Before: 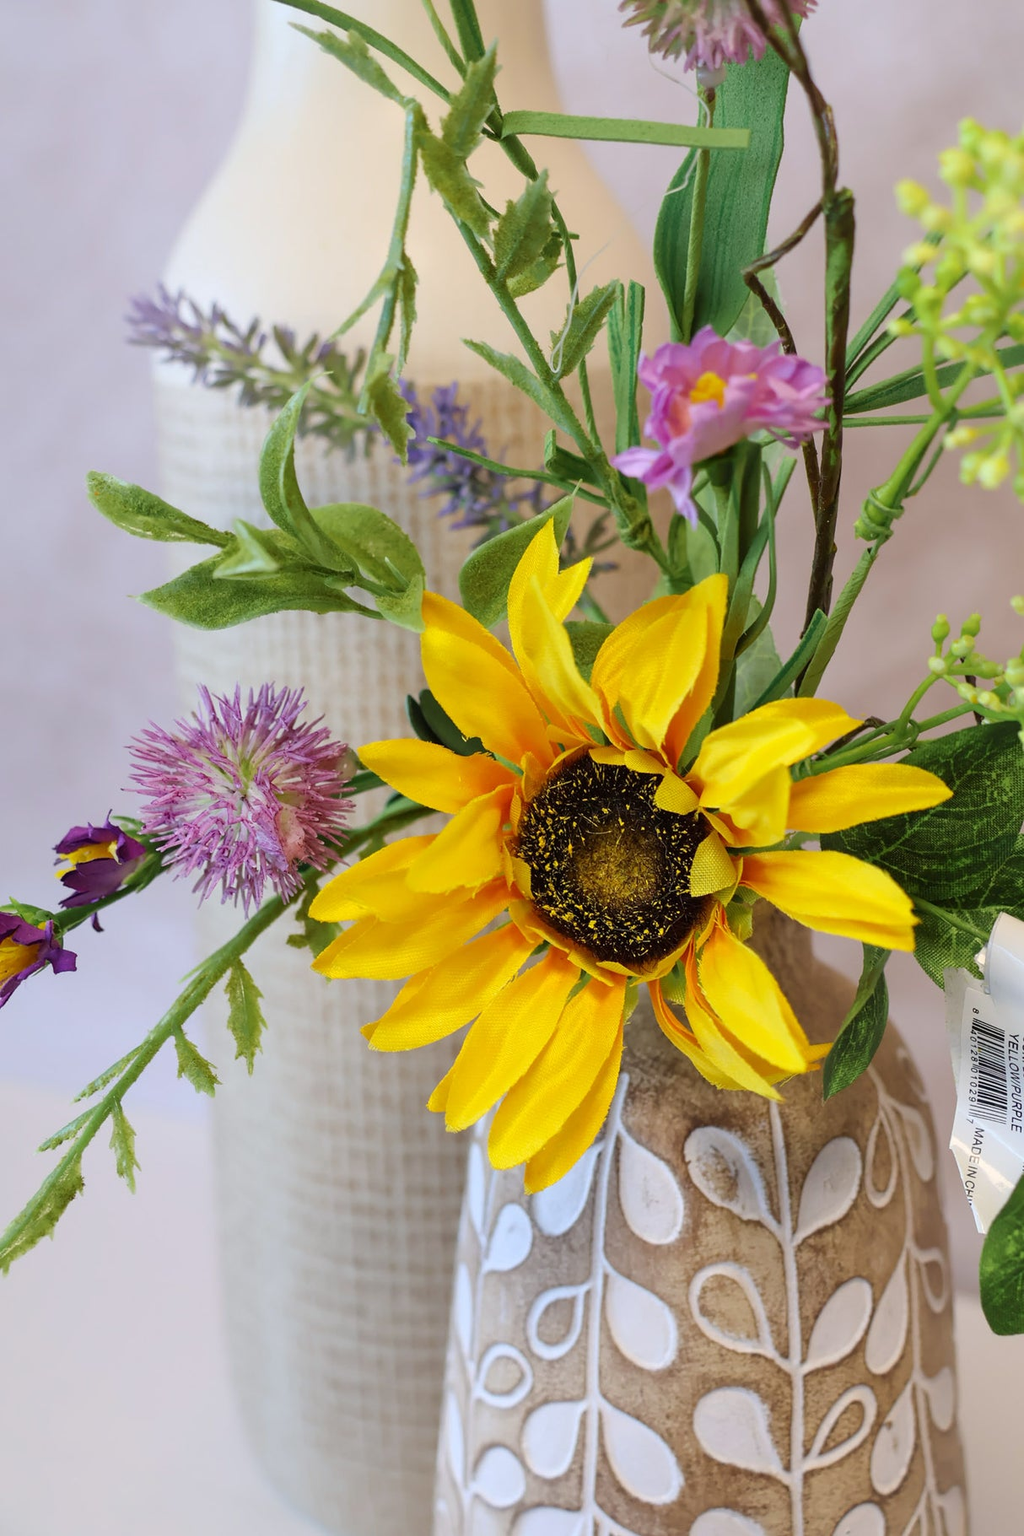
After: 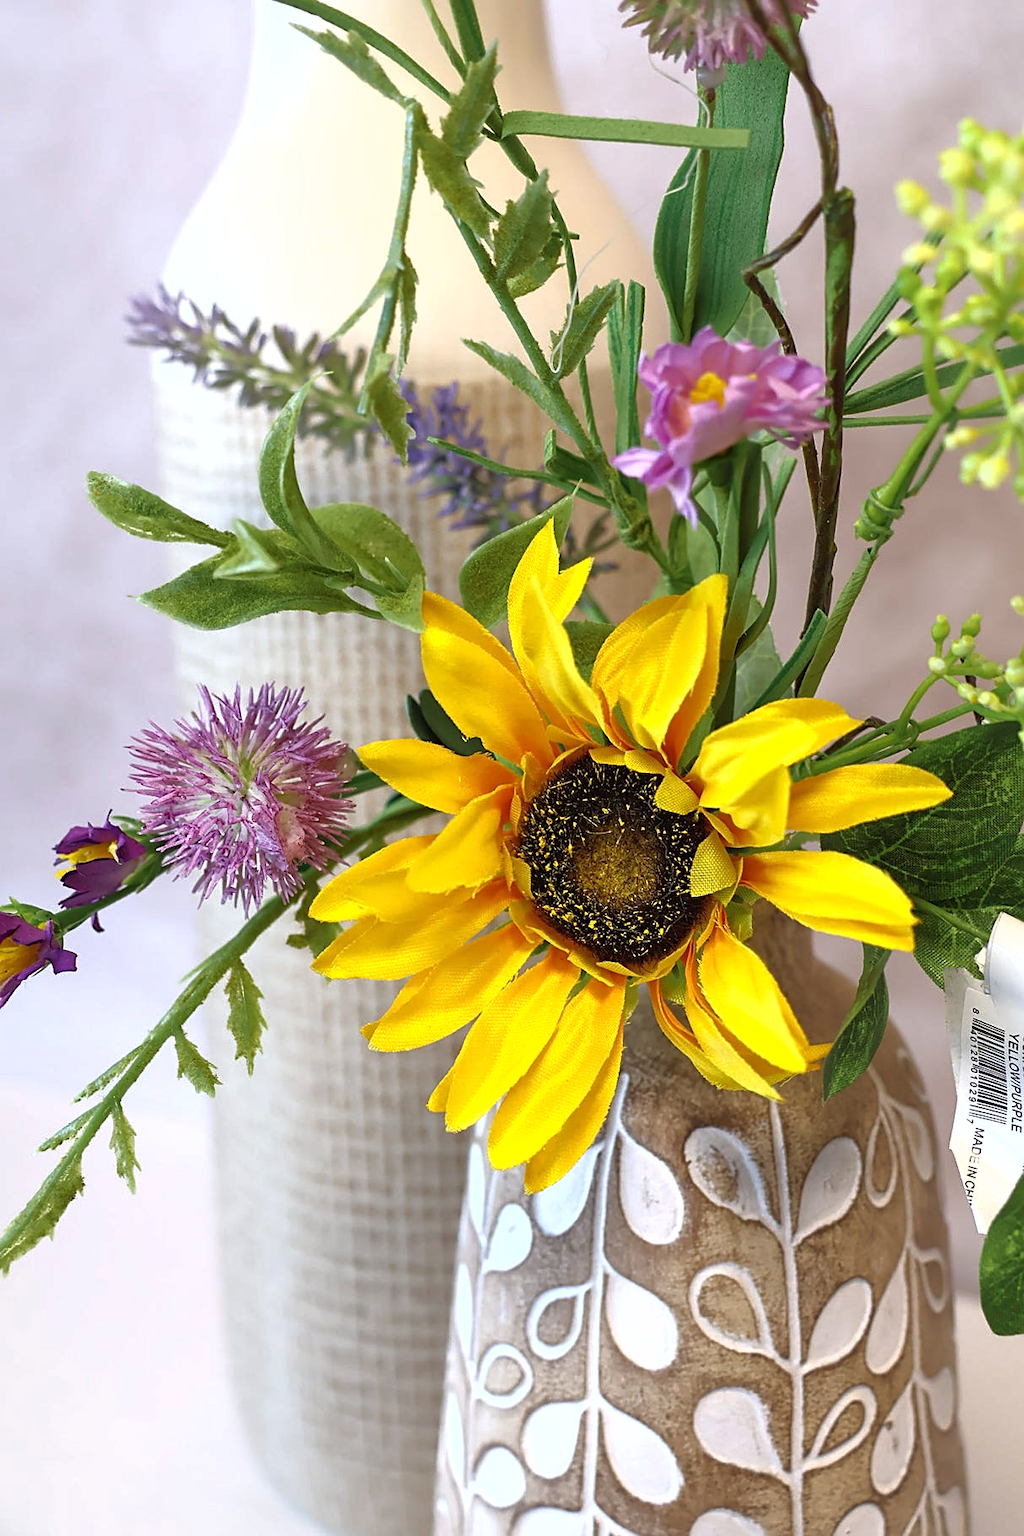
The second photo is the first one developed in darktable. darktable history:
exposure: compensate exposure bias true, compensate highlight preservation false
sharpen: on, module defaults
shadows and highlights: shadows 42.8, highlights 6.88, highlights color adjustment 89.72%
tone equalizer: -8 EV 0 EV, -7 EV -0.003 EV, -6 EV 0.003 EV, -5 EV -0.059 EV, -4 EV -0.09 EV, -3 EV -0.151 EV, -2 EV 0.252 EV, -1 EV 0.704 EV, +0 EV 0.489 EV, edges refinement/feathering 500, mask exposure compensation -1.57 EV, preserve details no
